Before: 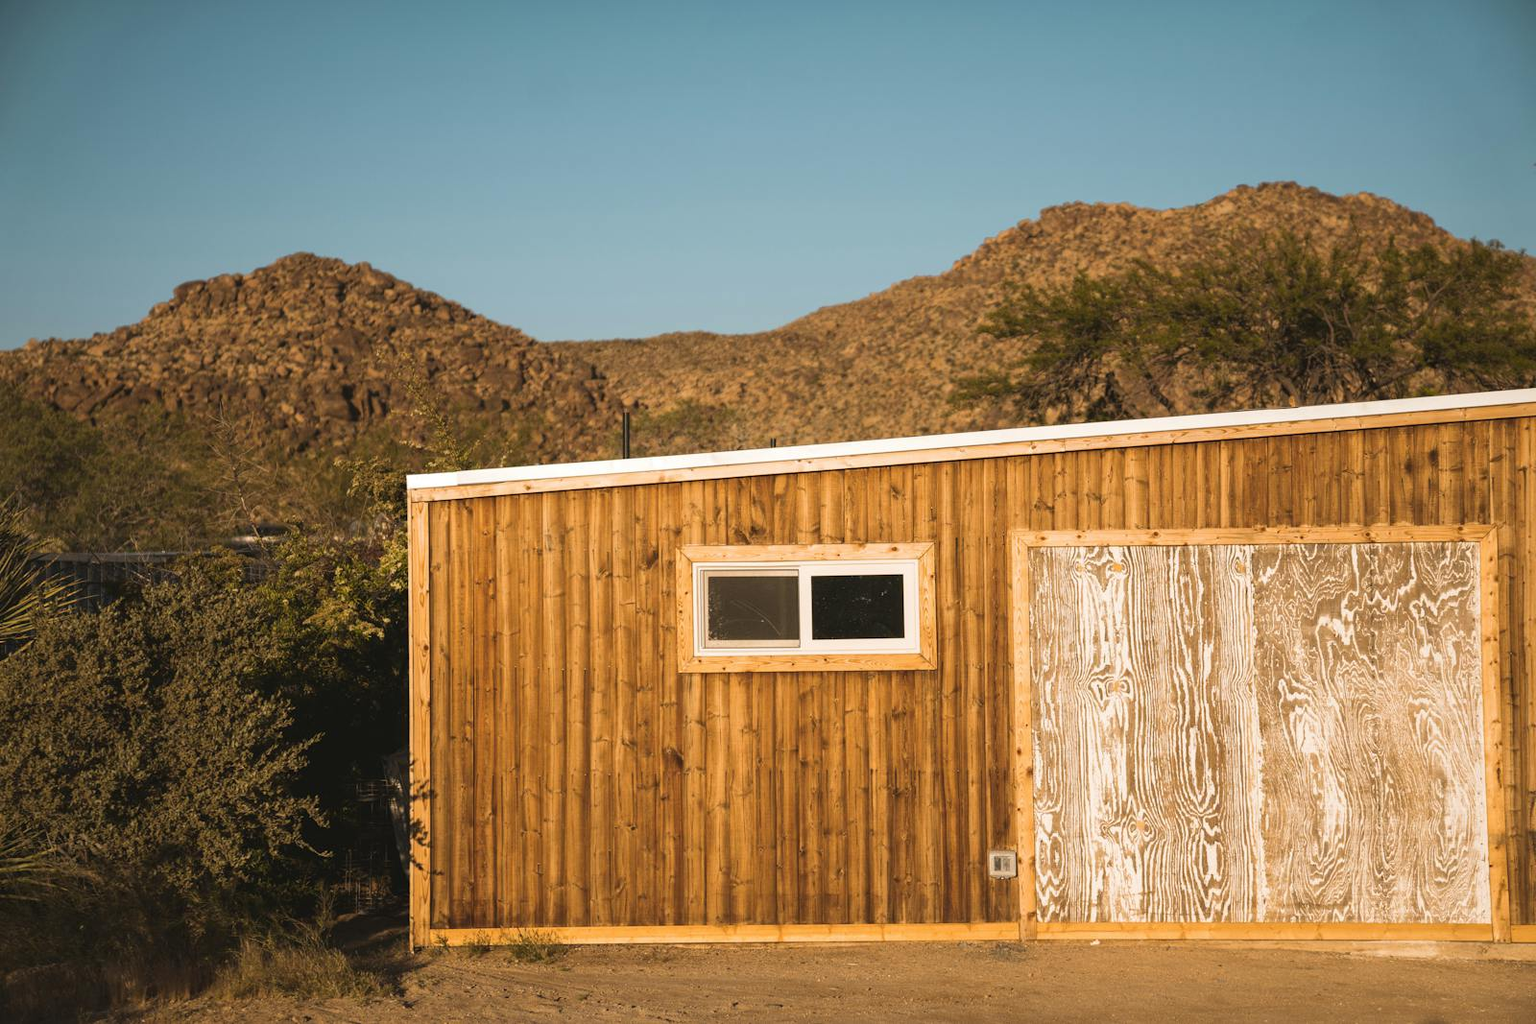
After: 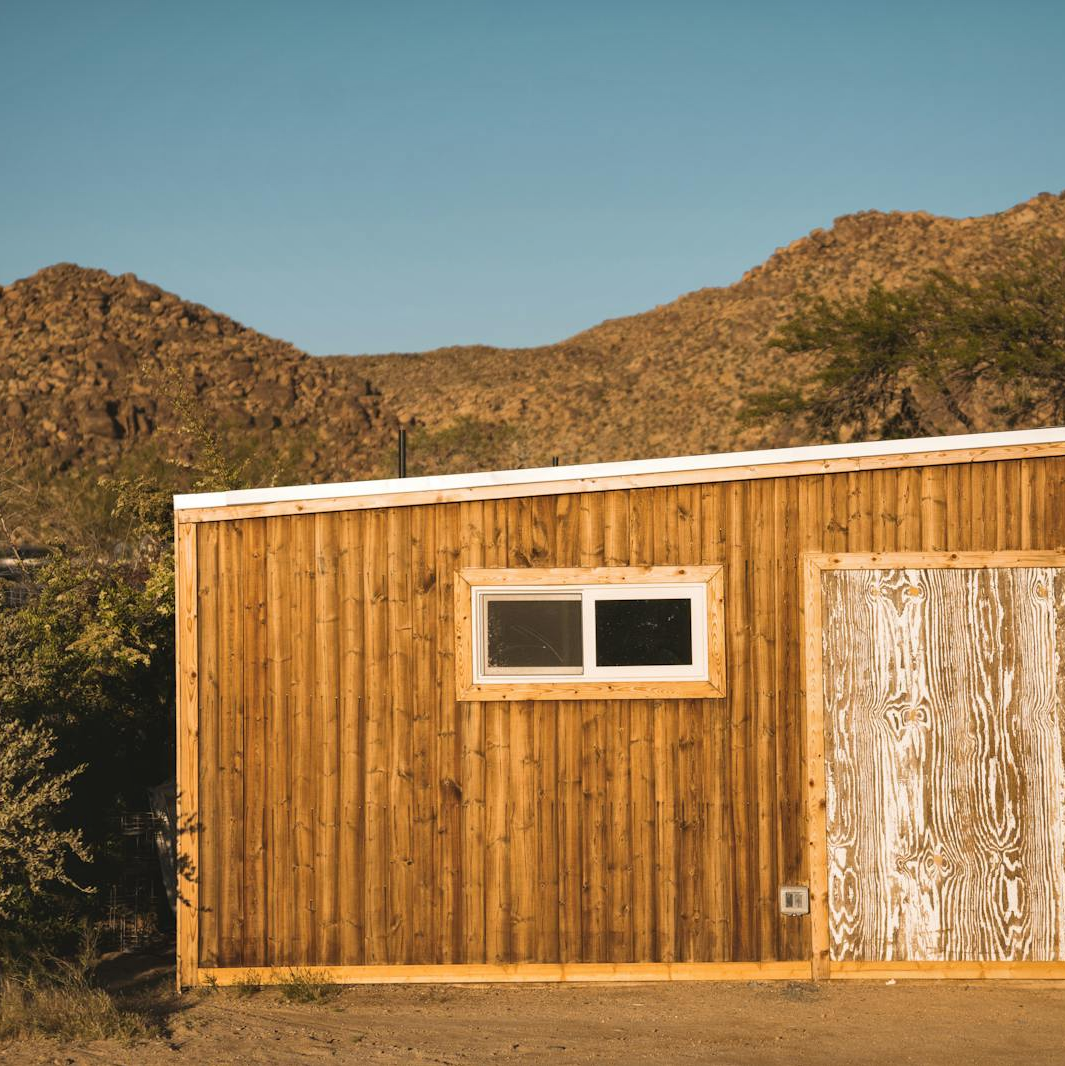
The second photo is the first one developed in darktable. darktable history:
shadows and highlights: soften with gaussian
crop and rotate: left 15.643%, right 17.752%
